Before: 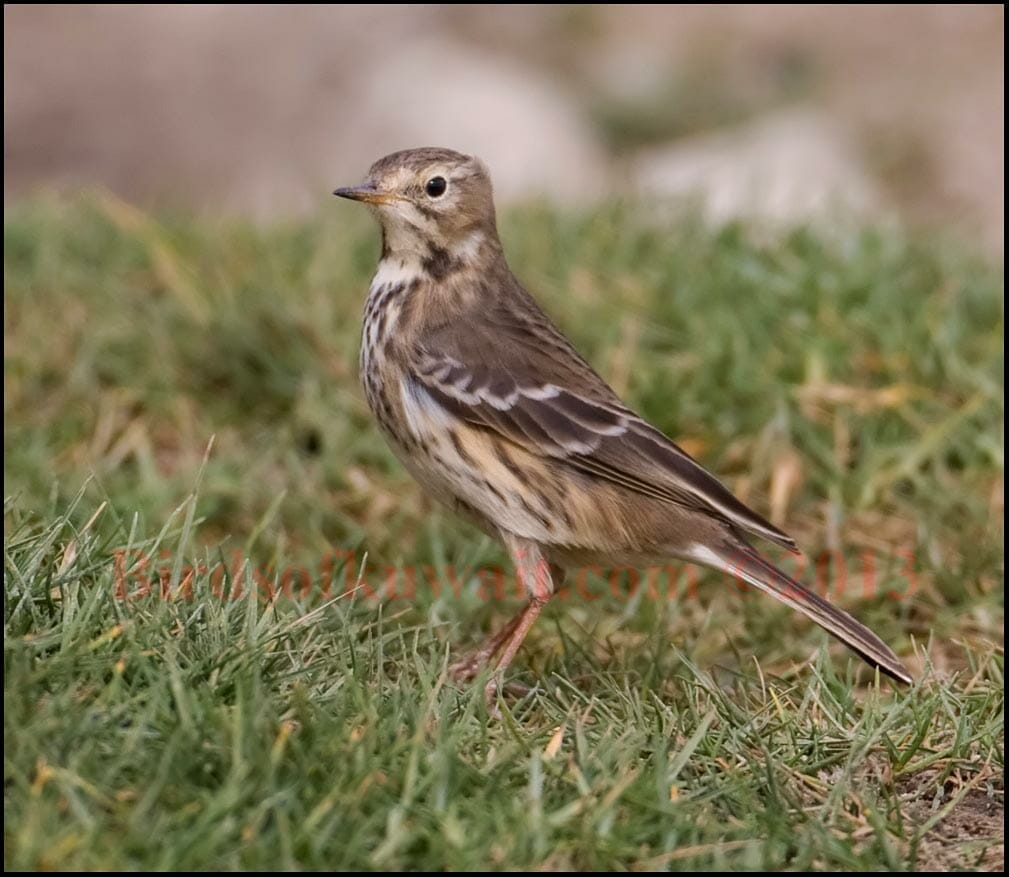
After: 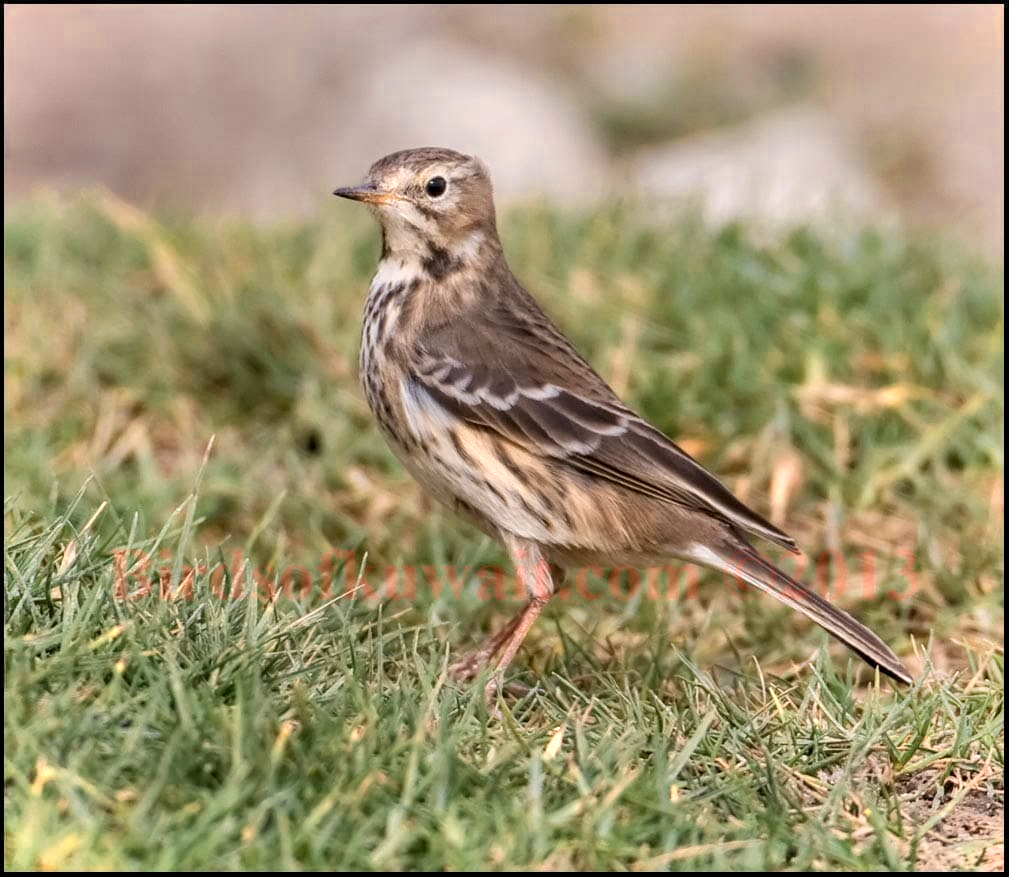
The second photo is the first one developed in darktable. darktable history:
local contrast: highlights 83%, shadows 81%
color zones: curves: ch0 [(0.018, 0.548) (0.224, 0.64) (0.425, 0.447) (0.675, 0.575) (0.732, 0.579)]; ch1 [(0.066, 0.487) (0.25, 0.5) (0.404, 0.43) (0.75, 0.421) (0.956, 0.421)]; ch2 [(0.044, 0.561) (0.215, 0.465) (0.399, 0.544) (0.465, 0.548) (0.614, 0.447) (0.724, 0.43) (0.882, 0.623) (0.956, 0.632)]
contrast brightness saturation: contrast 0.03, brightness 0.06, saturation 0.13
shadows and highlights: radius 133.83, soften with gaussian
